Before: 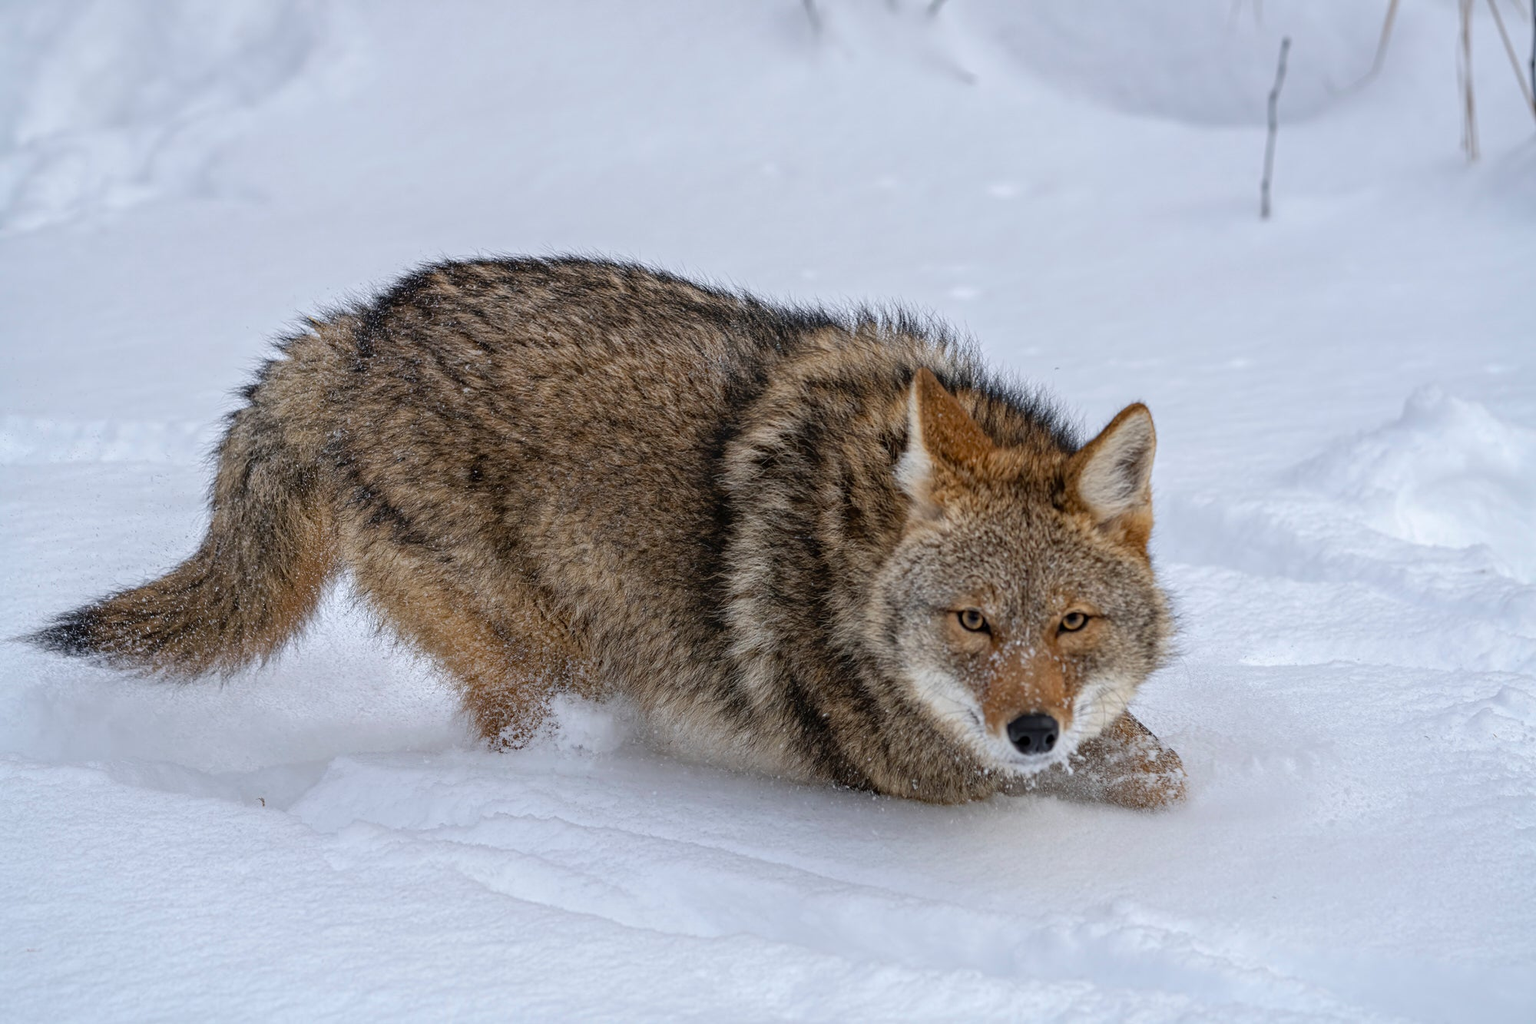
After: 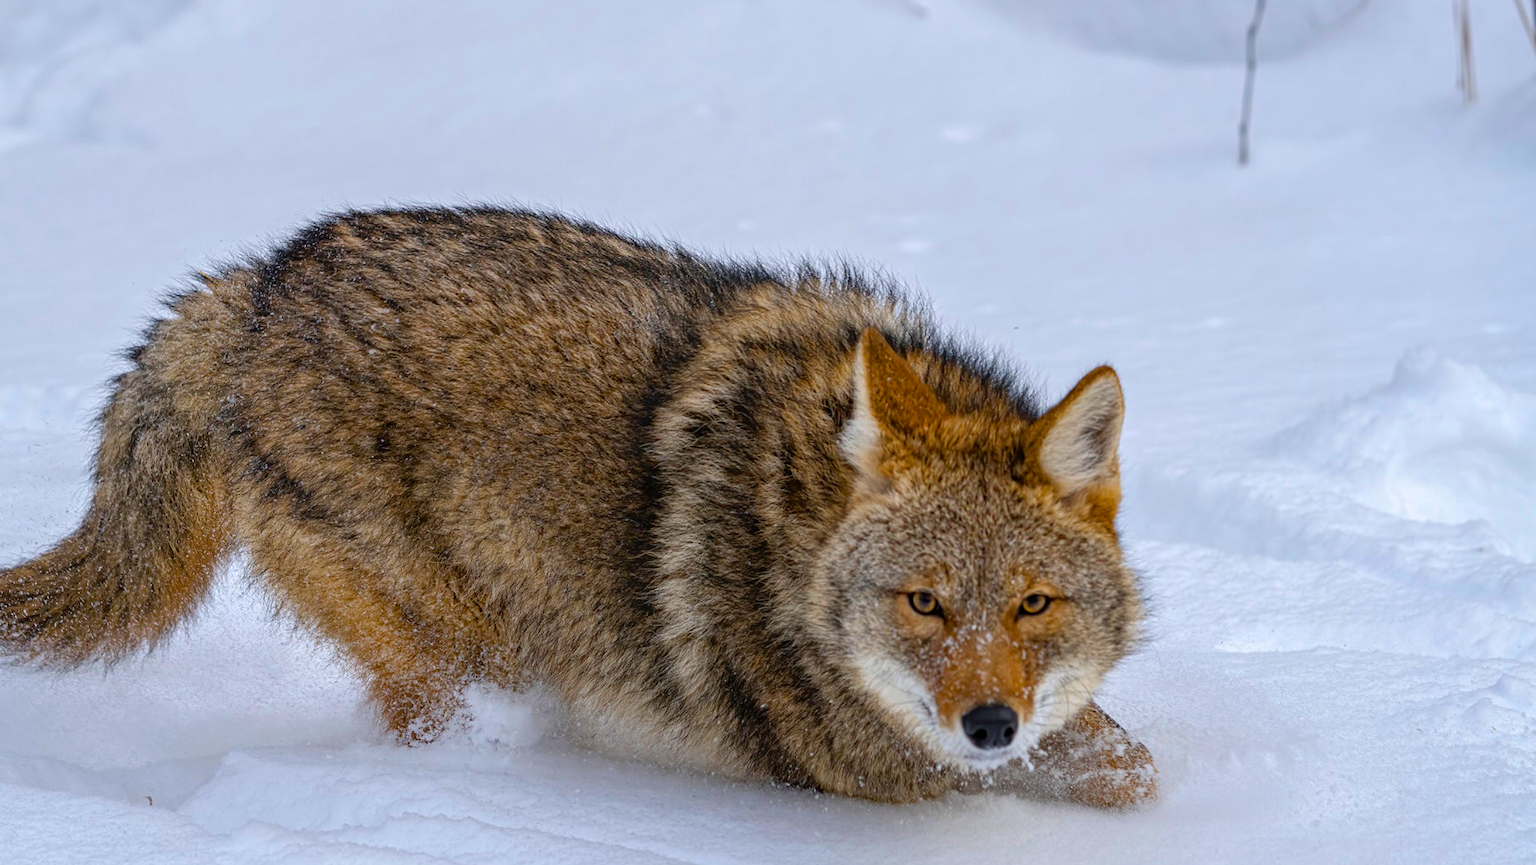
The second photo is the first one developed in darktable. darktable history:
color balance rgb: linear chroma grading › global chroma 15%, perceptual saturation grading › global saturation 30%
crop: left 8.155%, top 6.611%, bottom 15.385%
